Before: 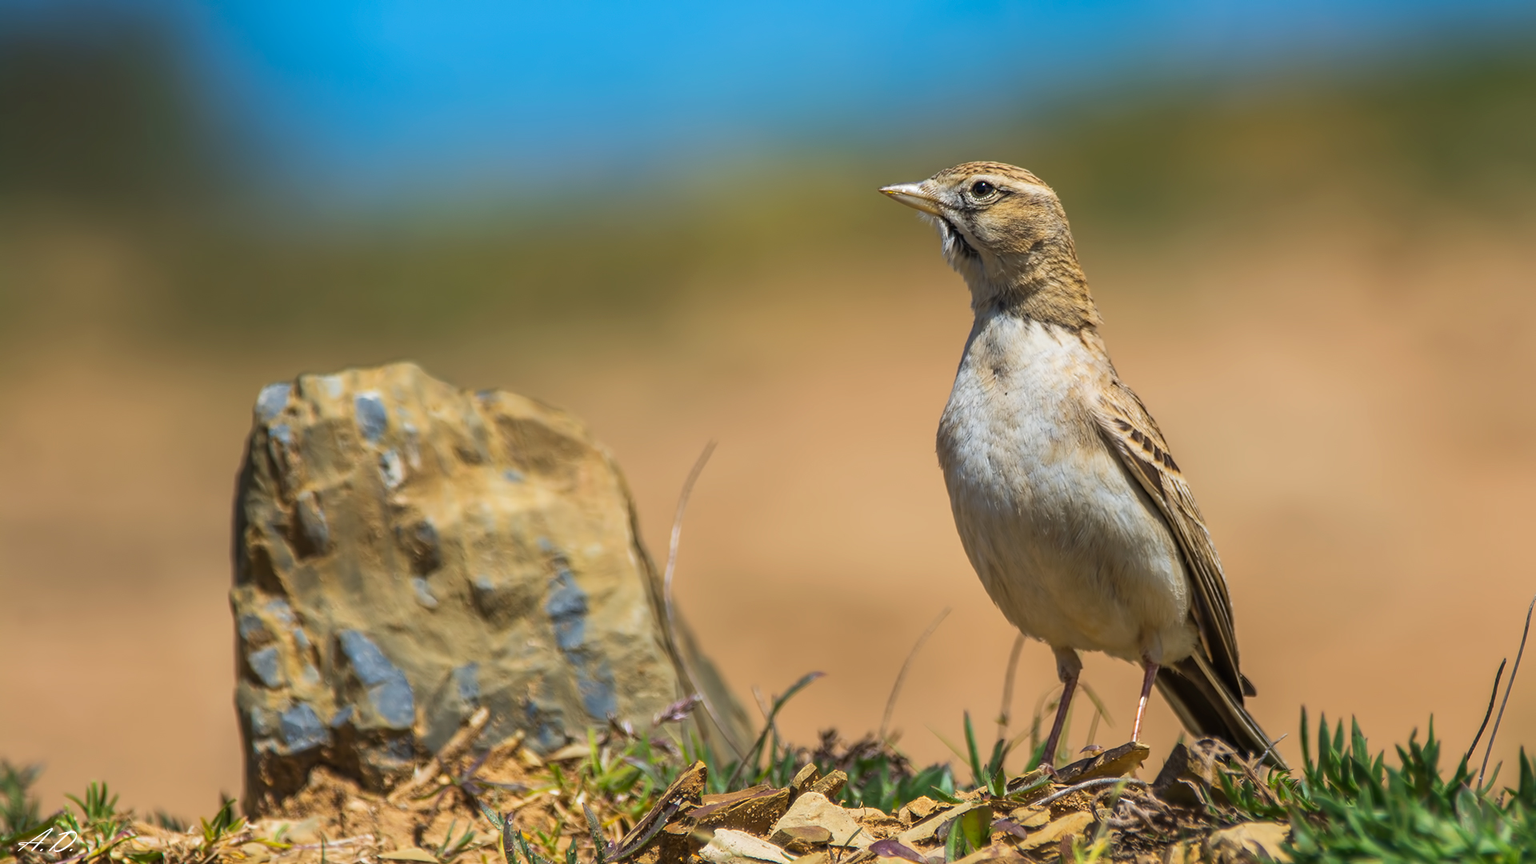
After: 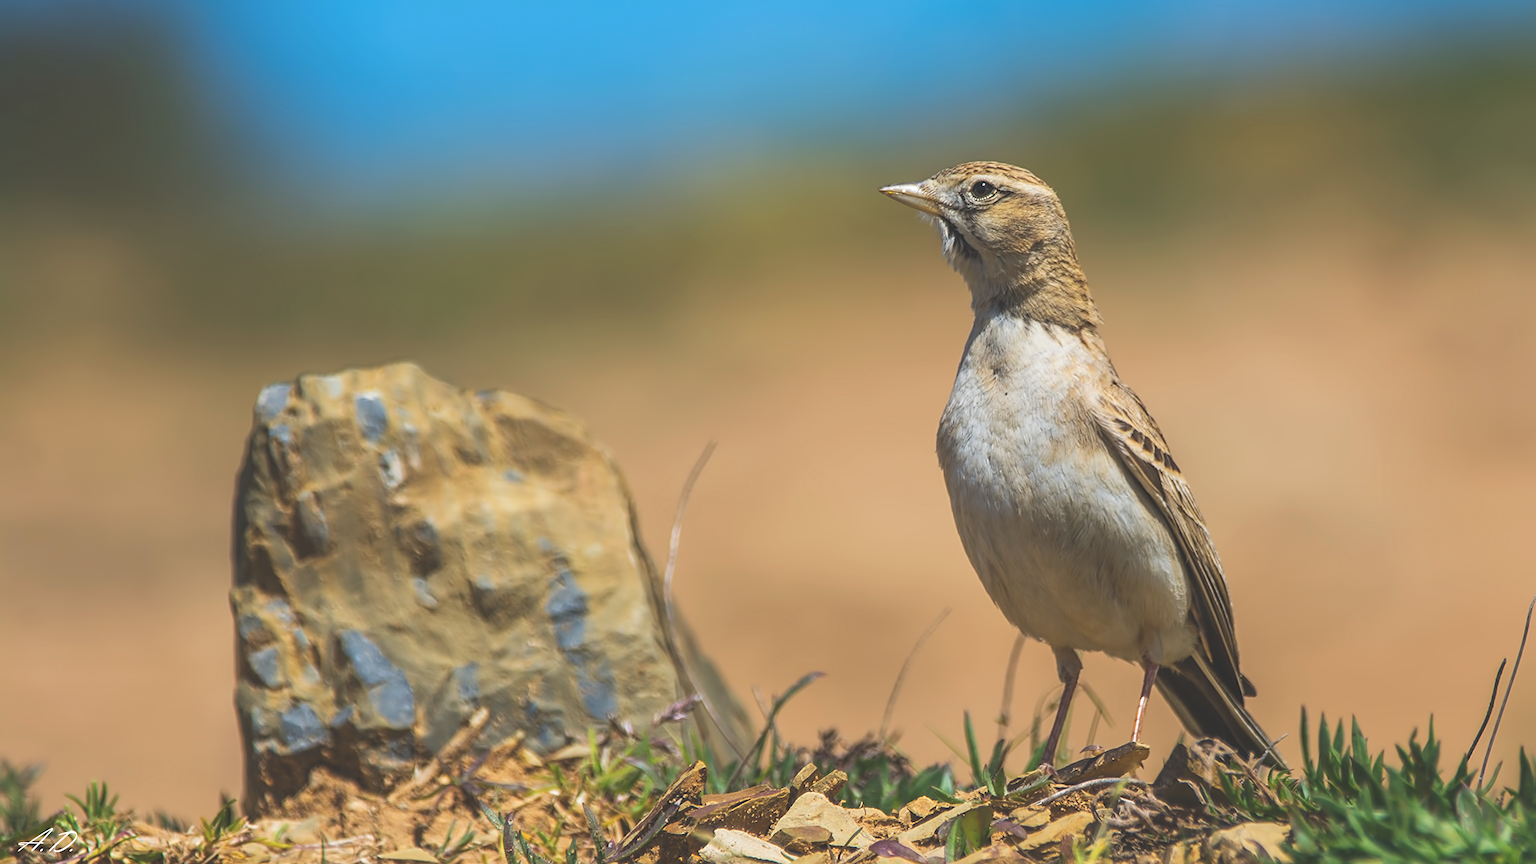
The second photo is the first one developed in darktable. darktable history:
sharpen: amount 0.208
exposure: black level correction -0.028, compensate highlight preservation false
